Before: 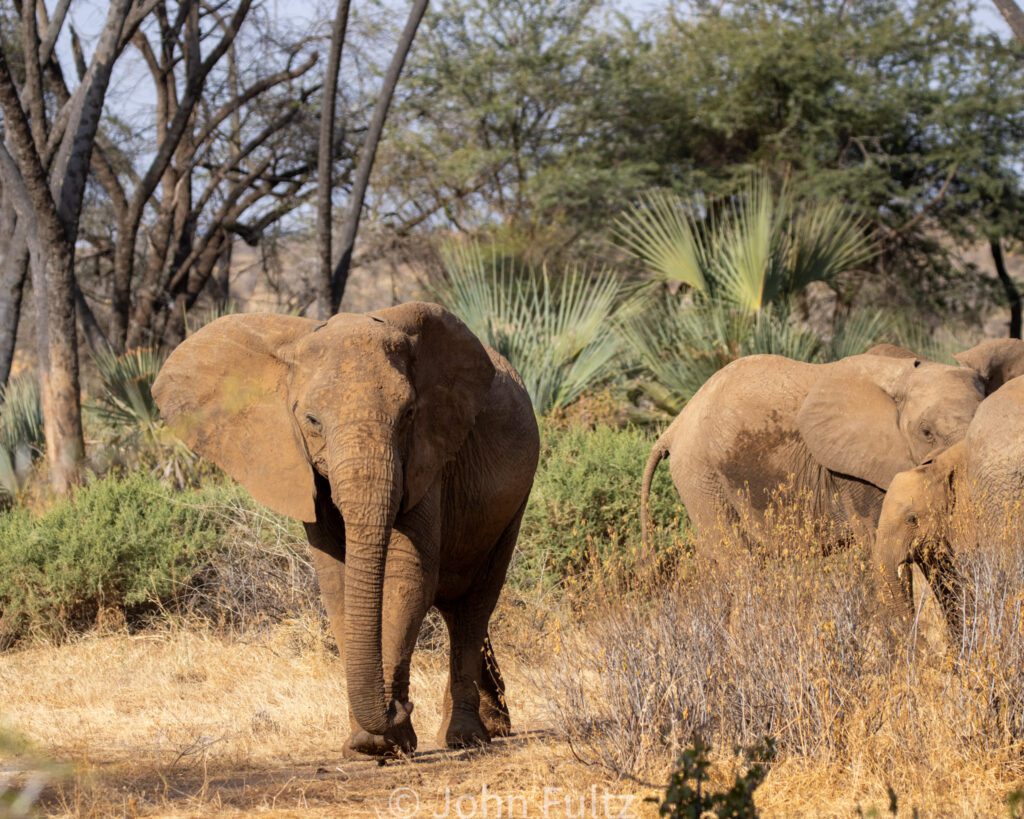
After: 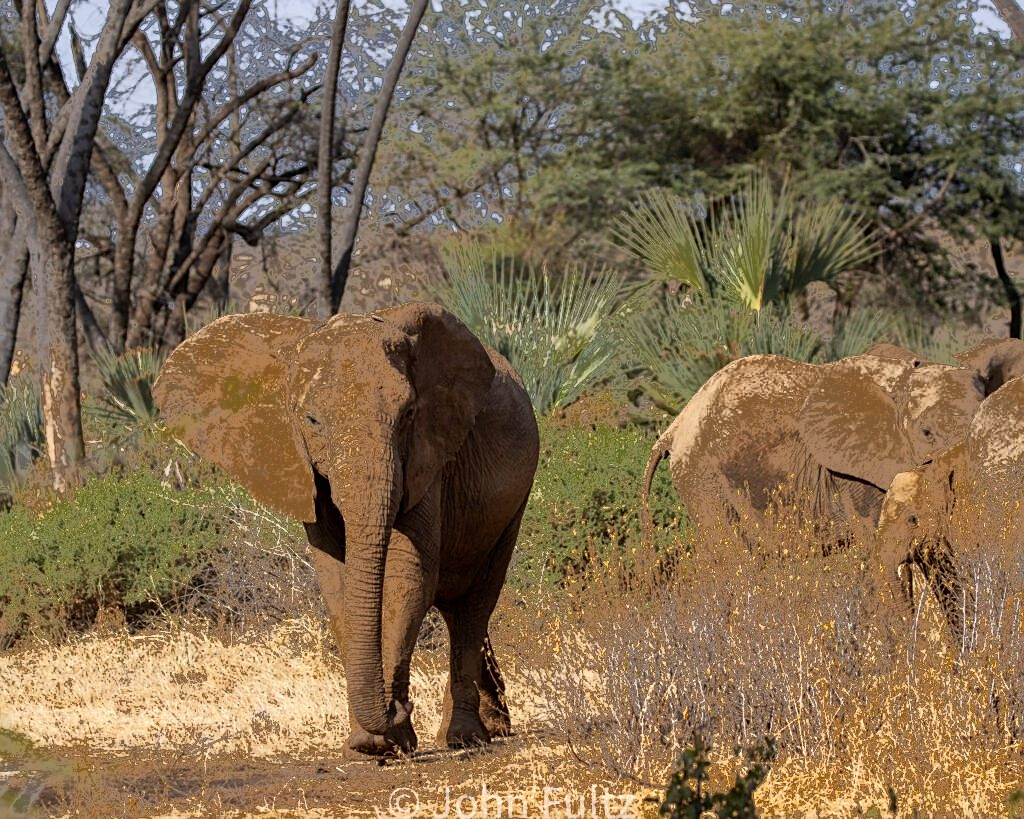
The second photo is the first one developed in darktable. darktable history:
exposure: compensate exposure bias true, compensate highlight preservation false
sharpen: on, module defaults
fill light: exposure -0.73 EV, center 0.69, width 2.2
